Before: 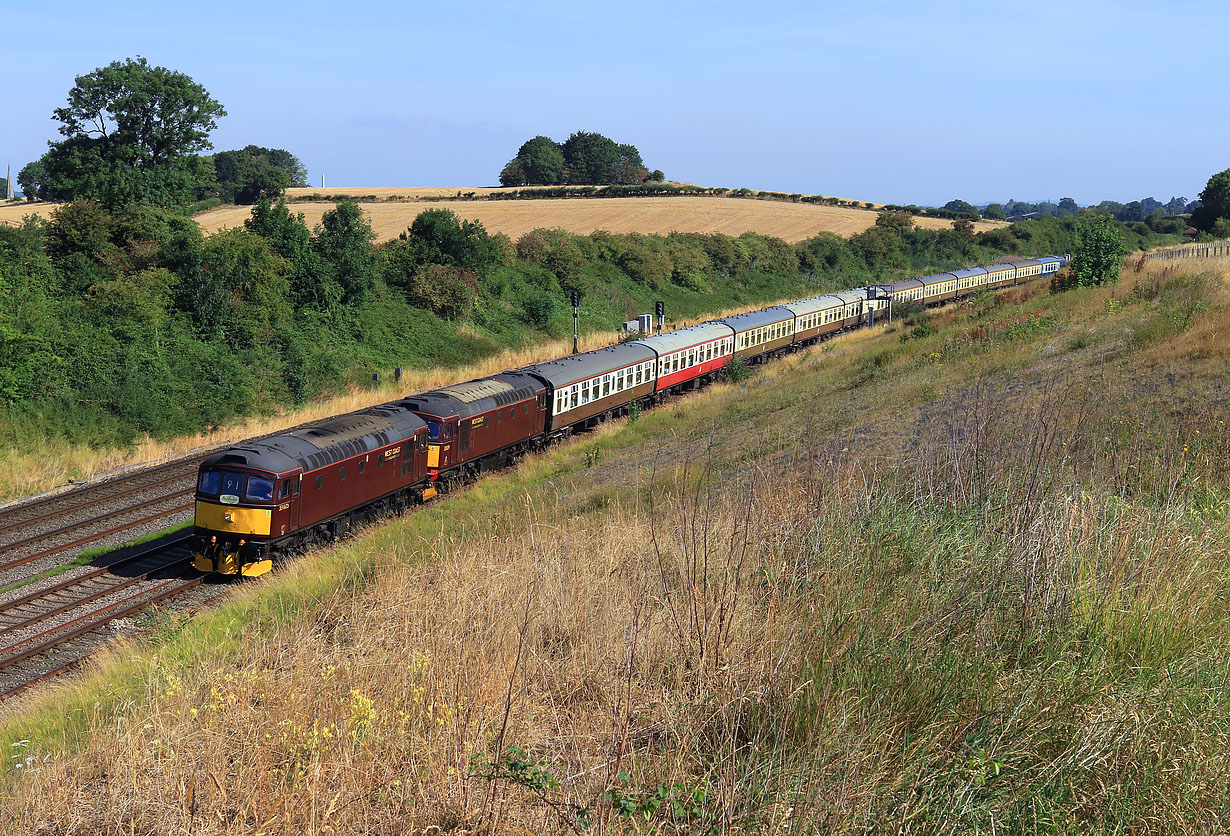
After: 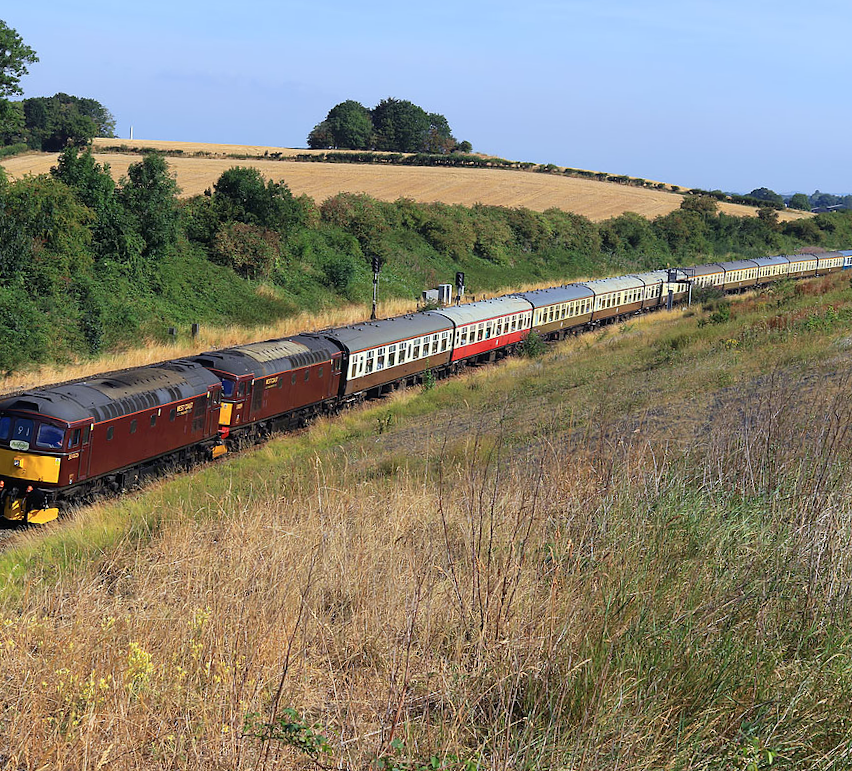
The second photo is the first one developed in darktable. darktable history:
crop and rotate: angle -3.27°, left 14.083%, top 0.038%, right 10.914%, bottom 0.093%
